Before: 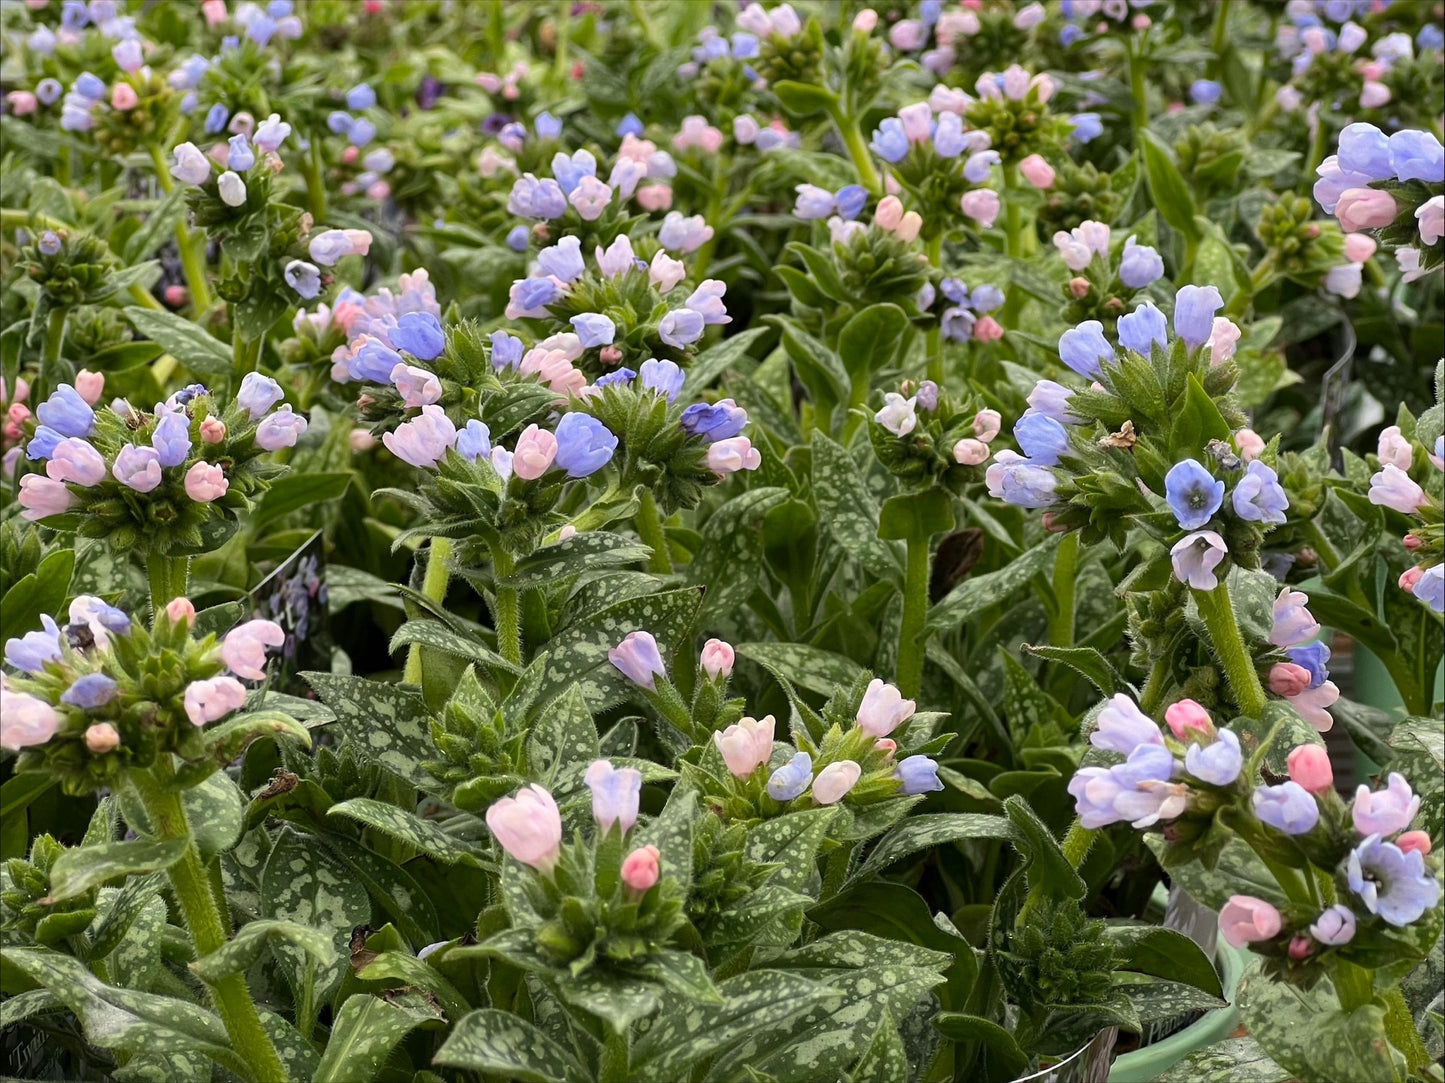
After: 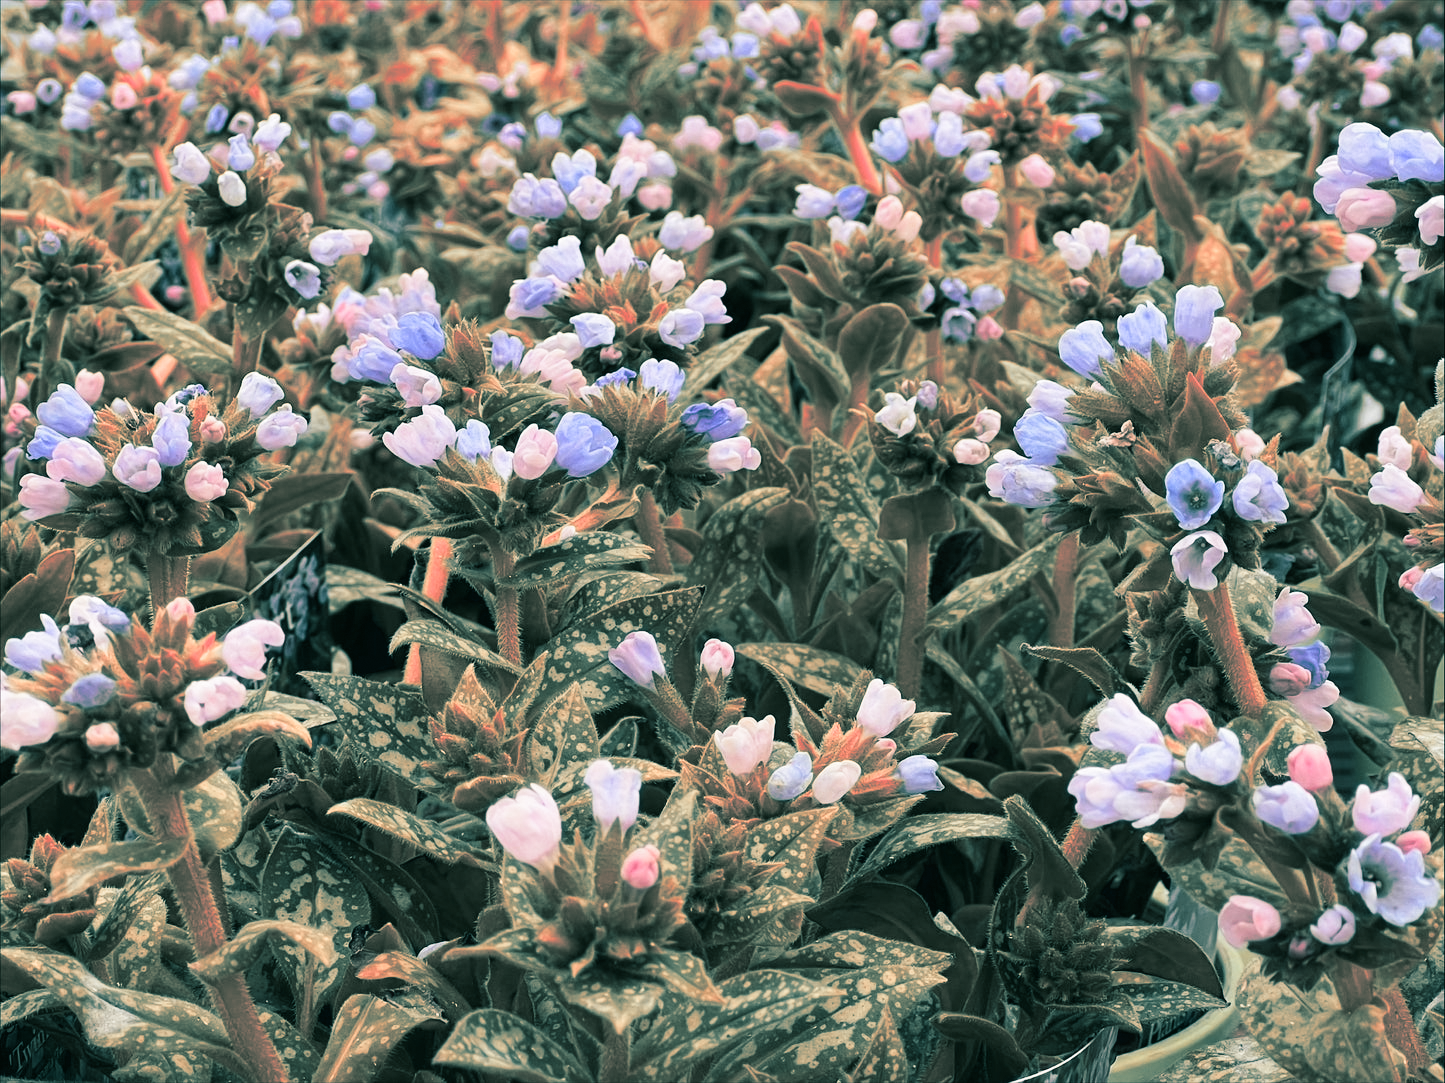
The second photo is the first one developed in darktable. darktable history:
split-toning: shadows › hue 183.6°, shadows › saturation 0.52, highlights › hue 0°, highlights › saturation 0
tone curve: curves: ch0 [(0.016, 0.023) (0.248, 0.252) (0.732, 0.797) (1, 1)], color space Lab, linked channels, preserve colors none
grain: coarseness 0.81 ISO, strength 1.34%, mid-tones bias 0%
contrast brightness saturation: saturation -0.17
color zones: curves: ch2 [(0, 0.488) (0.143, 0.417) (0.286, 0.212) (0.429, 0.179) (0.571, 0.154) (0.714, 0.415) (0.857, 0.495) (1, 0.488)]
